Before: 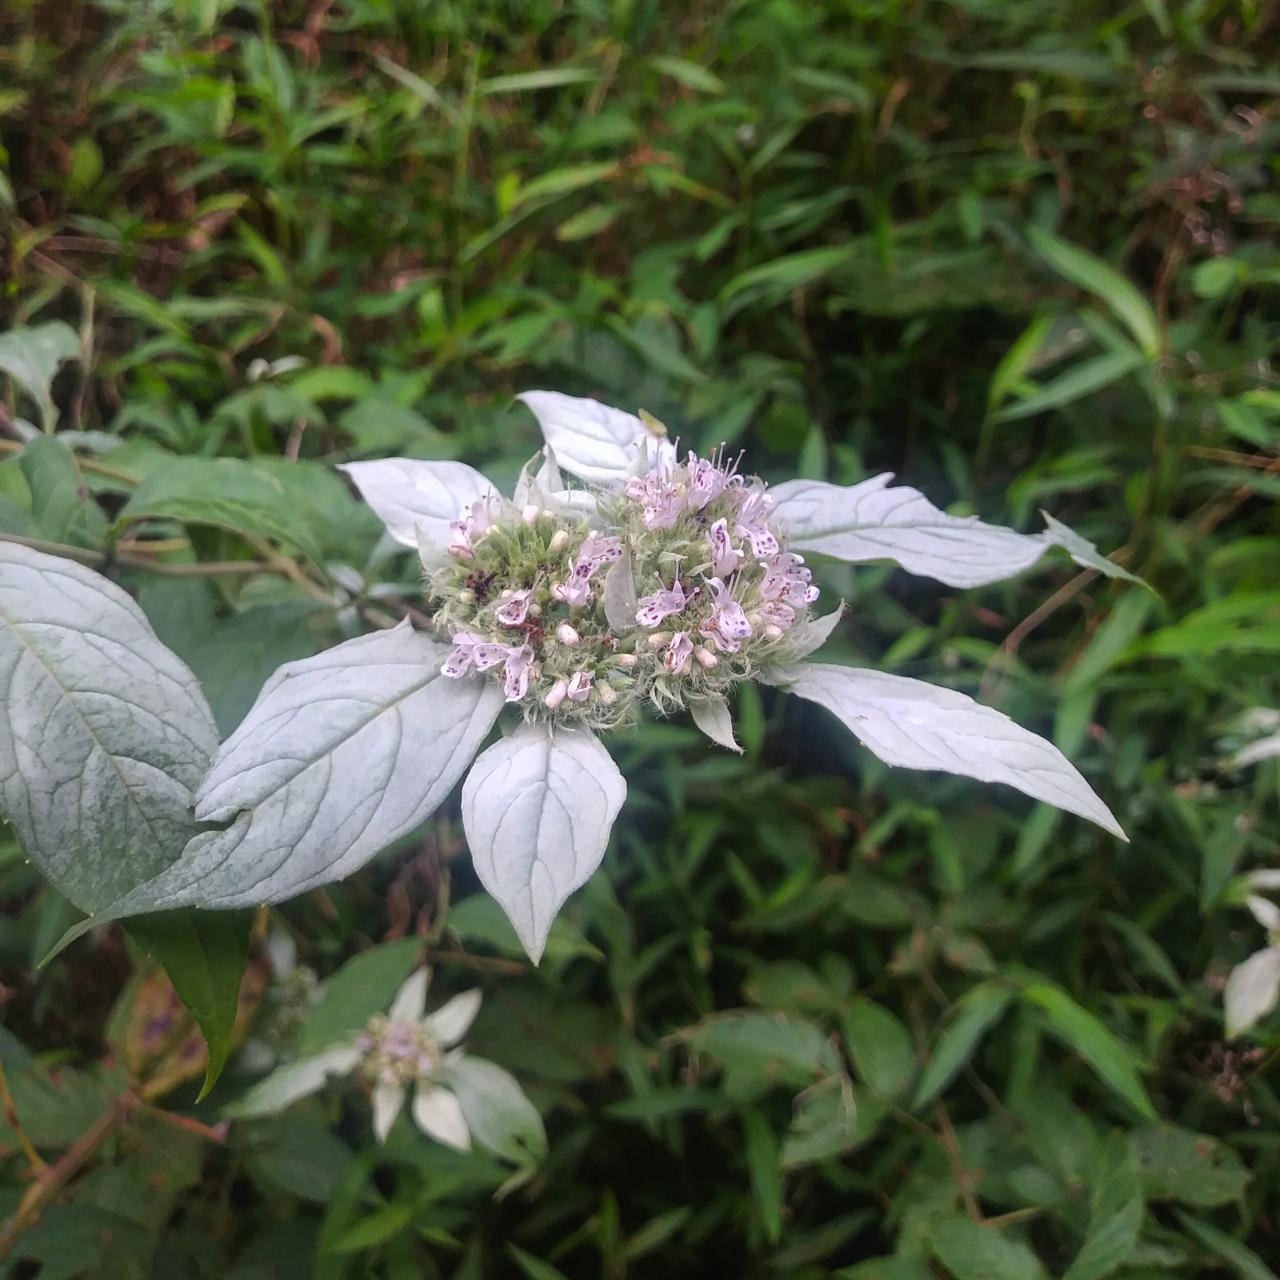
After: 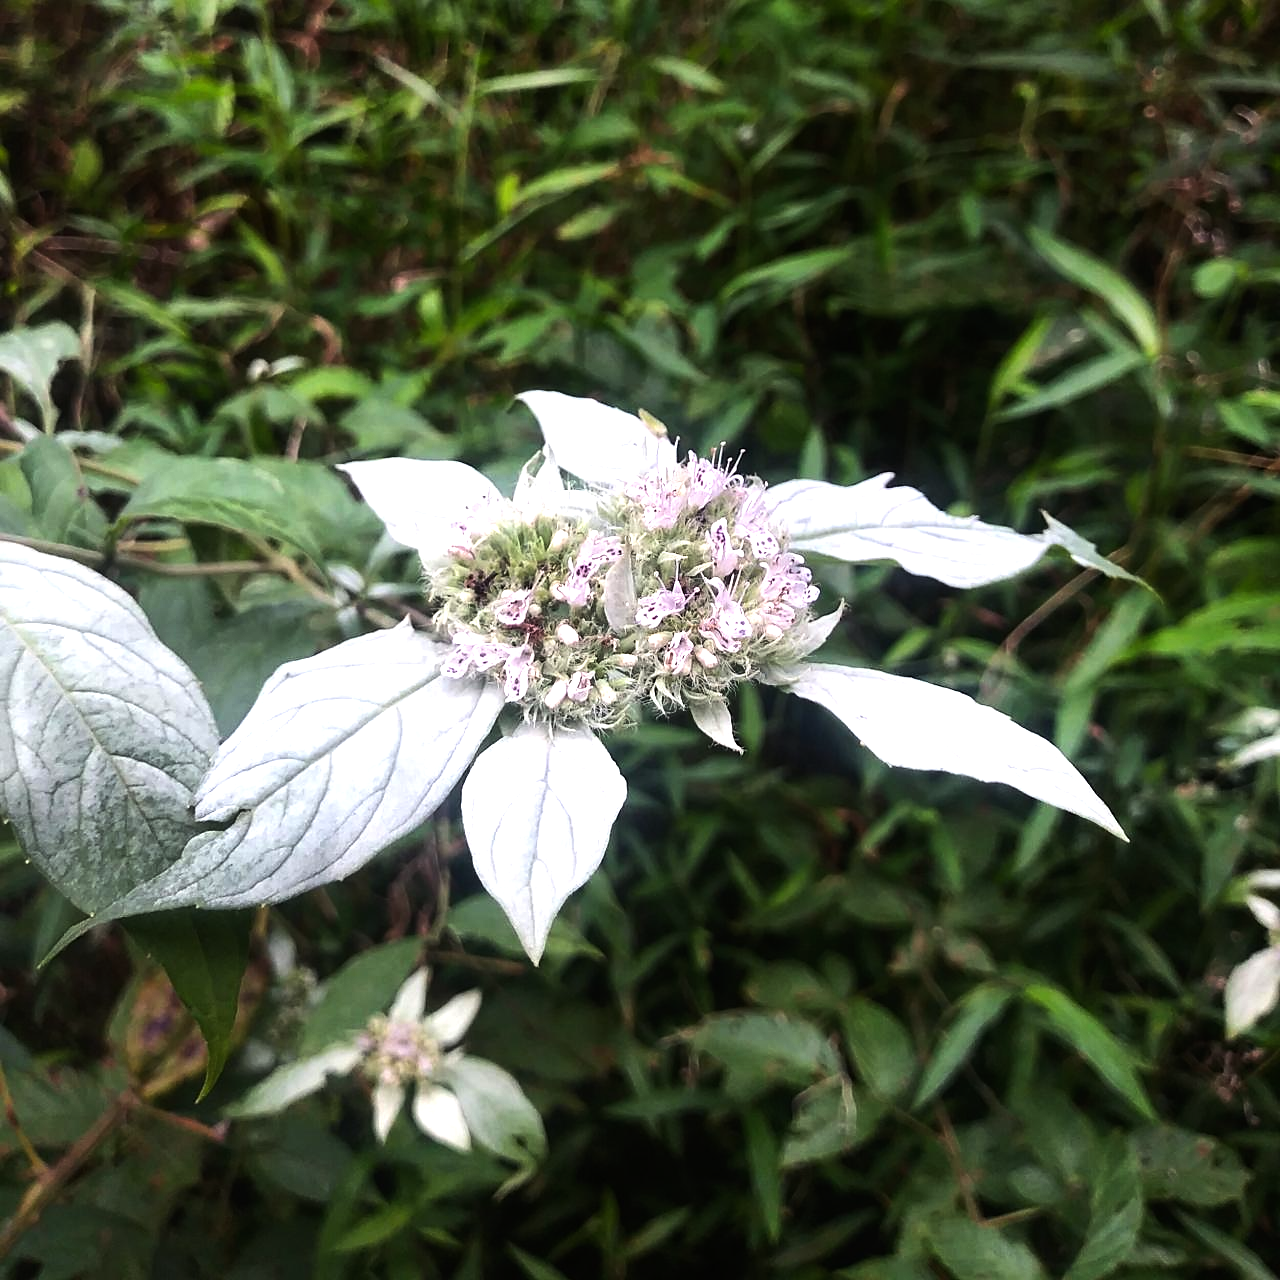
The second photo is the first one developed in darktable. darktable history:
sharpen: radius 1.458, amount 0.398, threshold 1.271
tone equalizer: -8 EV -1.08 EV, -7 EV -1.01 EV, -6 EV -0.867 EV, -5 EV -0.578 EV, -3 EV 0.578 EV, -2 EV 0.867 EV, -1 EV 1.01 EV, +0 EV 1.08 EV, edges refinement/feathering 500, mask exposure compensation -1.57 EV, preserve details no
